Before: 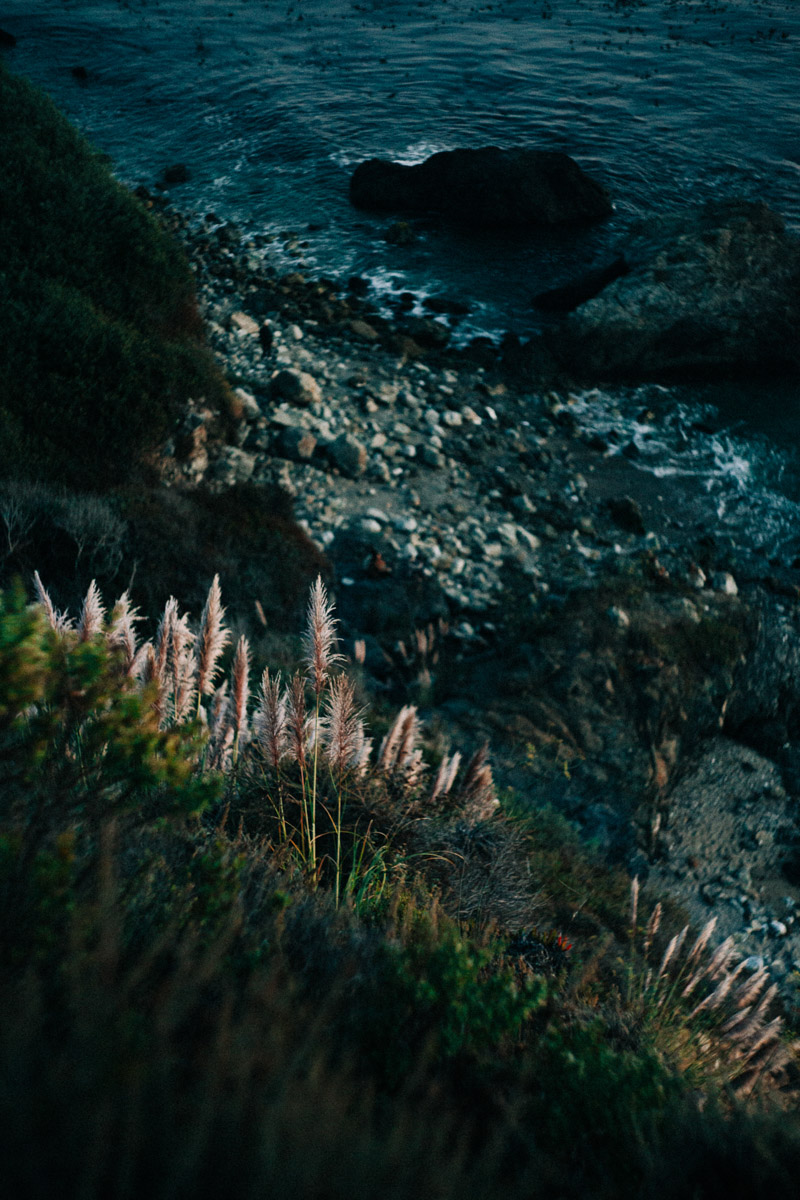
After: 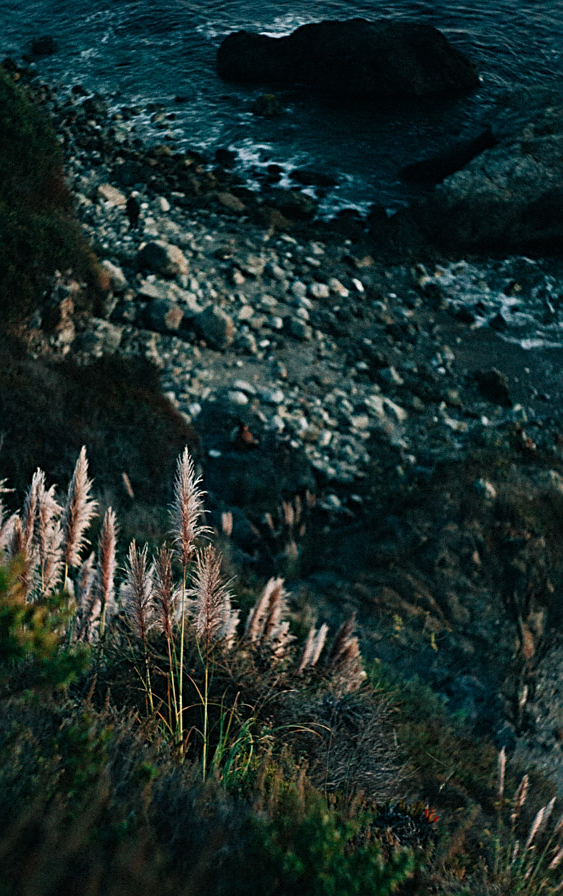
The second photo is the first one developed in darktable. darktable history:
crop and rotate: left 16.766%, top 10.718%, right 12.84%, bottom 14.582%
sharpen: on, module defaults
